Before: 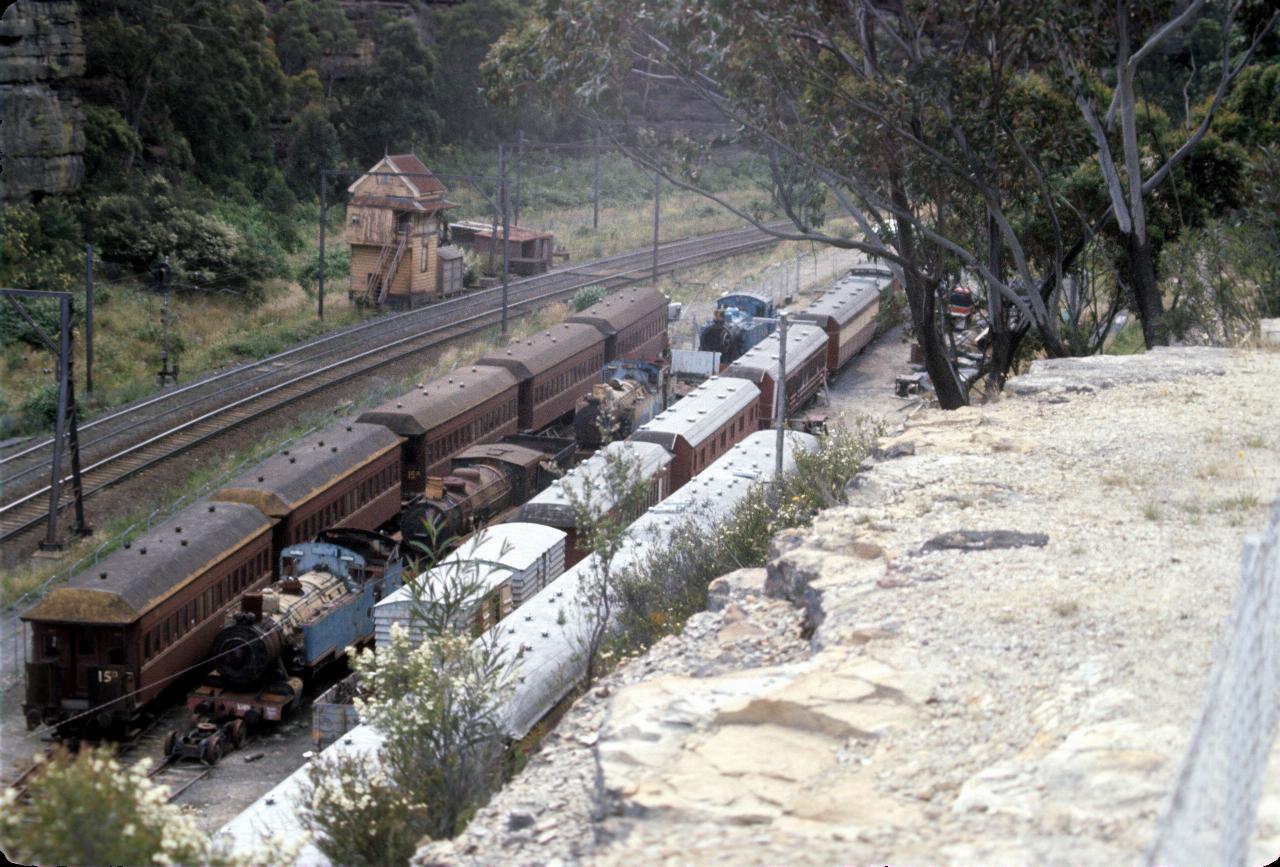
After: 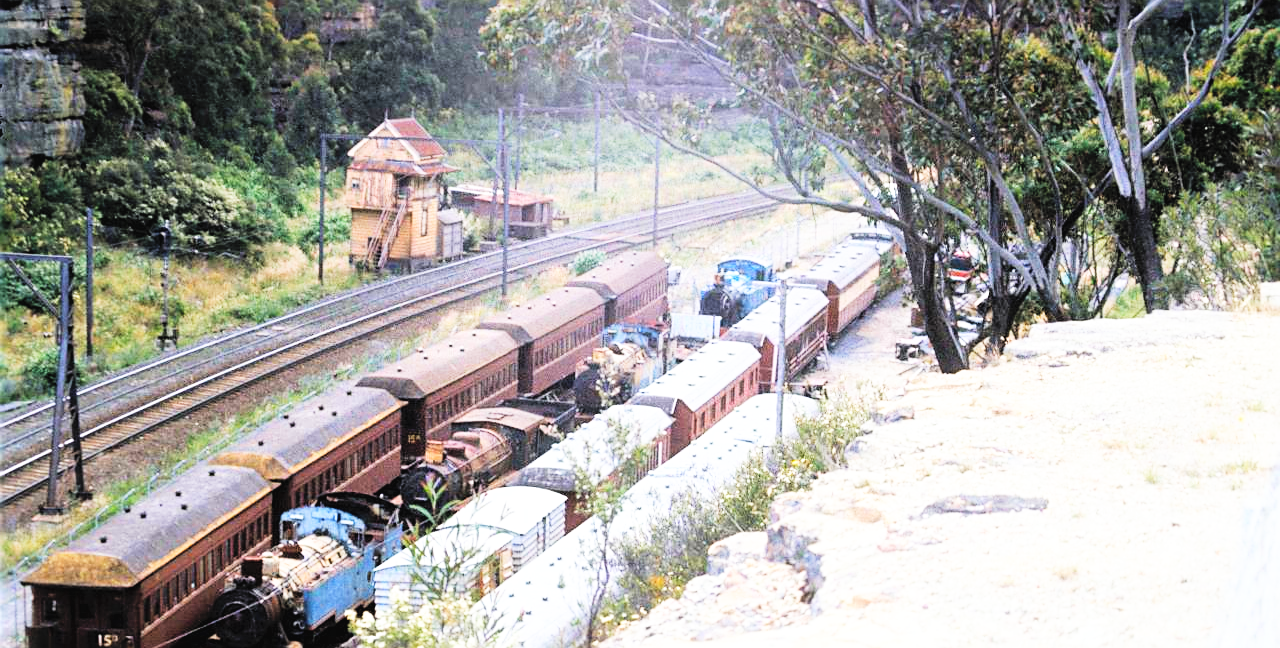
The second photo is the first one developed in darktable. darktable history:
base curve: curves: ch0 [(0, 0) (0.007, 0.004) (0.027, 0.03) (0.046, 0.07) (0.207, 0.54) (0.442, 0.872) (0.673, 0.972) (1, 1)], preserve colors none
contrast brightness saturation: contrast 0.098, brightness 0.294, saturation 0.146
crop: top 4.156%, bottom 20.95%
color balance rgb: linear chroma grading › shadows -10.165%, linear chroma grading › global chroma 19.956%, perceptual saturation grading › global saturation 0.743%
sharpen: on, module defaults
